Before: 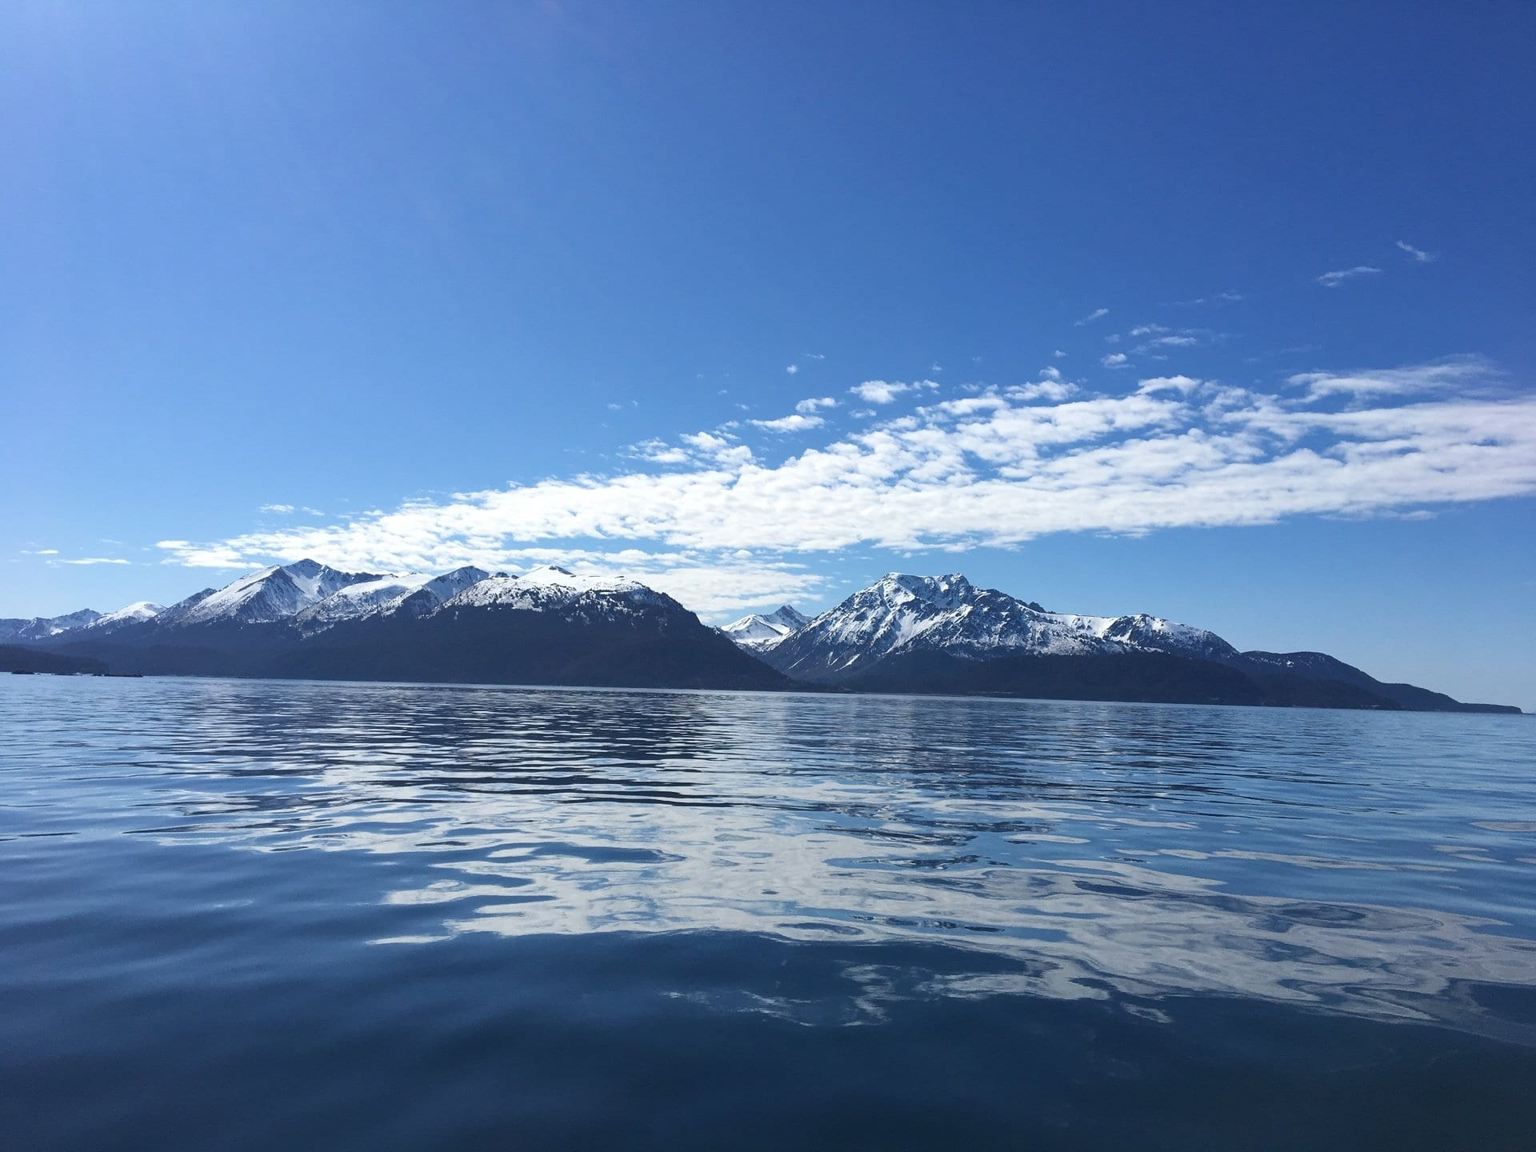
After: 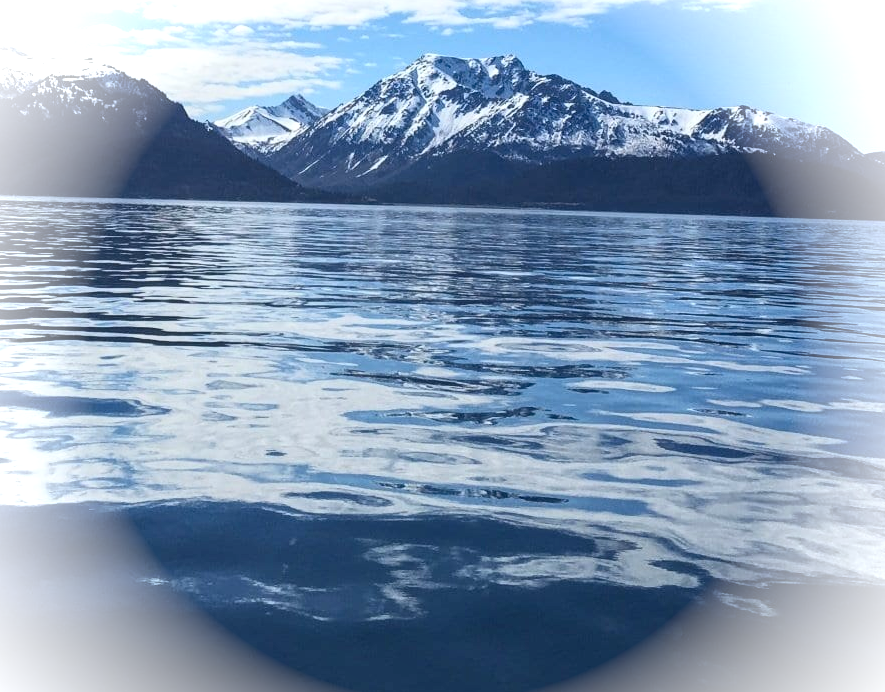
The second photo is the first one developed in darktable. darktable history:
crop: left 35.806%, top 46.036%, right 18.076%, bottom 5.853%
tone equalizer: on, module defaults
local contrast: on, module defaults
contrast brightness saturation: contrast 0.197, brightness 0.15, saturation 0.145
vignetting: brightness 0.991, saturation -0.493
